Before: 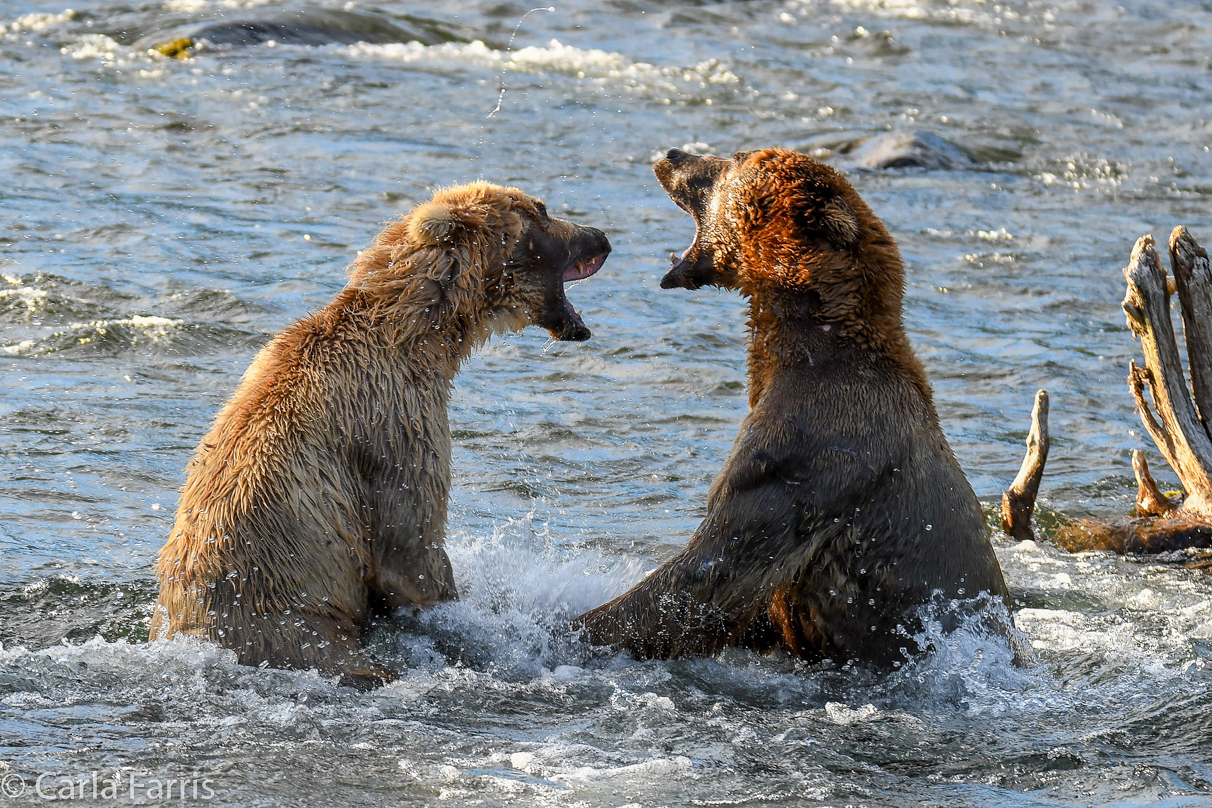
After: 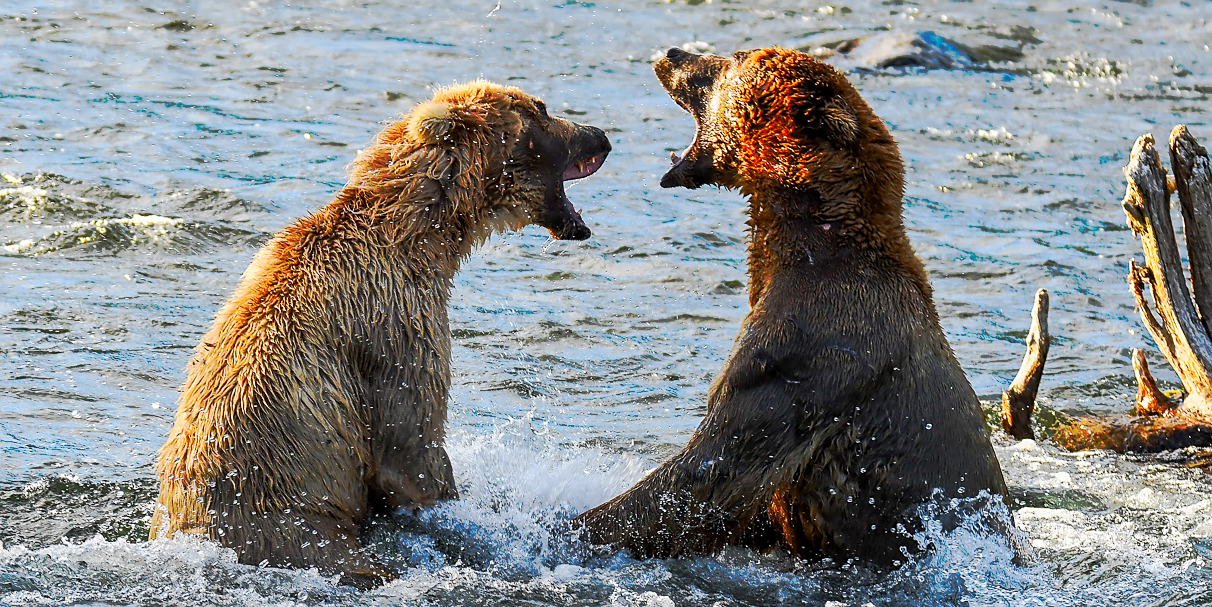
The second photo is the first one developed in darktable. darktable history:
crop and rotate: top 12.522%, bottom 12.243%
contrast brightness saturation: saturation 0.179
tone curve: curves: ch0 [(0, 0) (0.003, 0.003) (0.011, 0.01) (0.025, 0.023) (0.044, 0.042) (0.069, 0.065) (0.1, 0.094) (0.136, 0.127) (0.177, 0.166) (0.224, 0.211) (0.277, 0.26) (0.335, 0.315) (0.399, 0.375) (0.468, 0.44) (0.543, 0.658) (0.623, 0.718) (0.709, 0.782) (0.801, 0.851) (0.898, 0.923) (1, 1)], preserve colors none
sharpen: radius 1.853, amount 0.408, threshold 1.533
